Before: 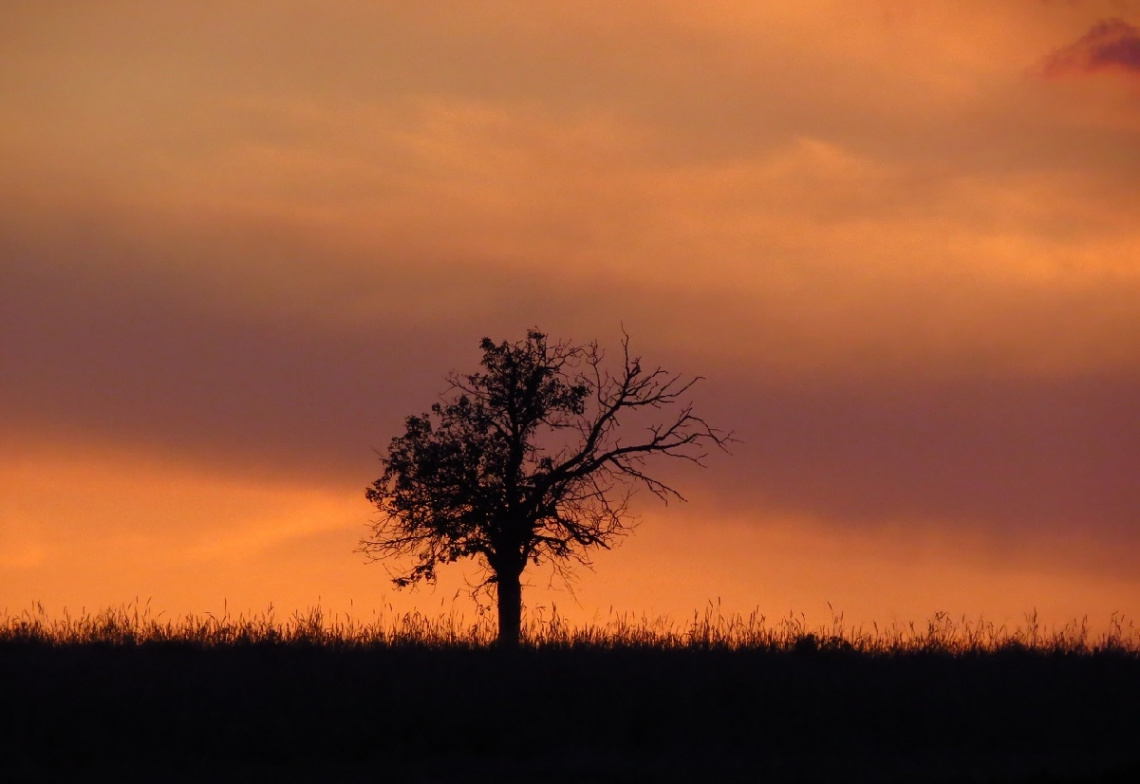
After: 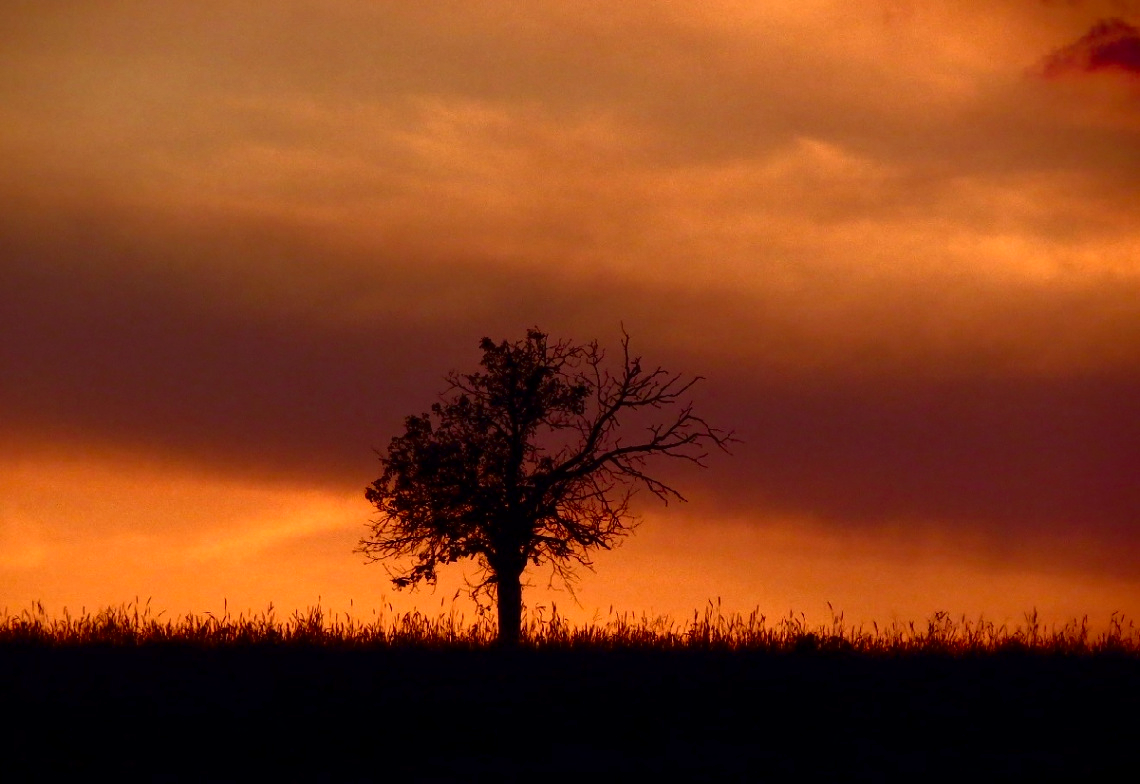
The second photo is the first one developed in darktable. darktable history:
contrast brightness saturation: brightness -0.508
exposure: exposure 0.765 EV, compensate highlight preservation false
